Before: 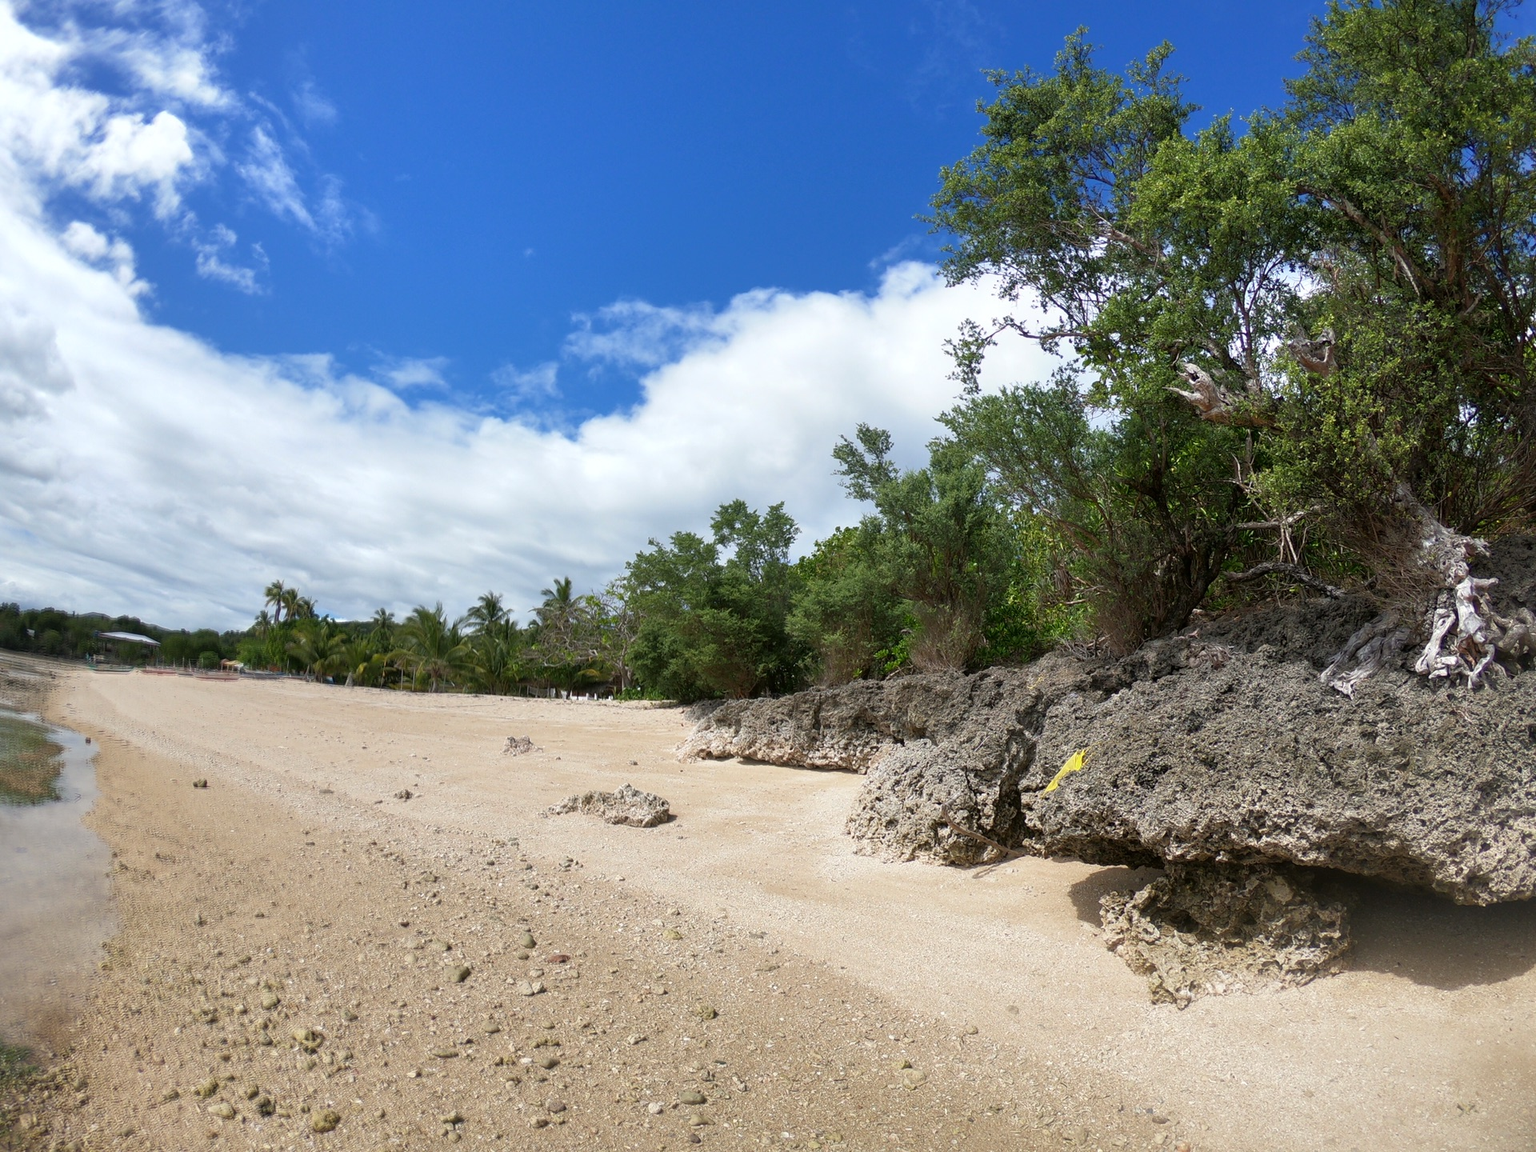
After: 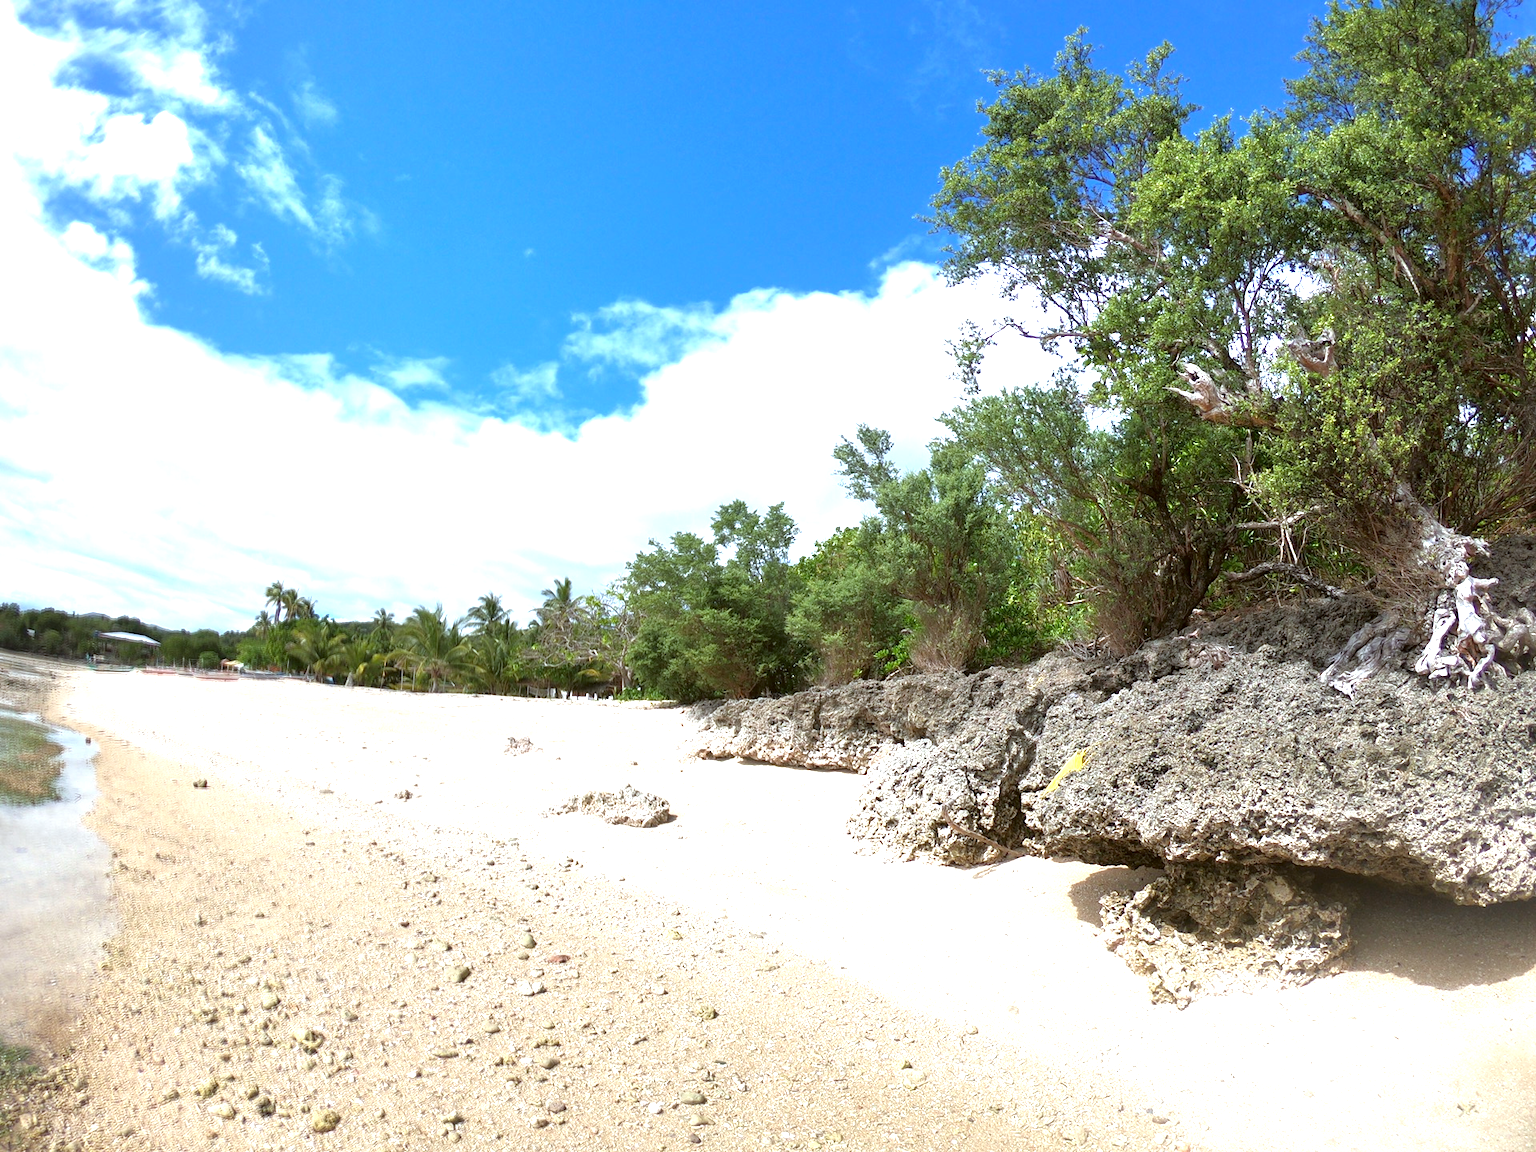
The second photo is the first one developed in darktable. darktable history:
color correction: highlights a* -3.28, highlights b* -6.24, shadows a* 3.1, shadows b* 5.19
exposure: black level correction 0, exposure 1.2 EV, compensate exposure bias true, compensate highlight preservation false
